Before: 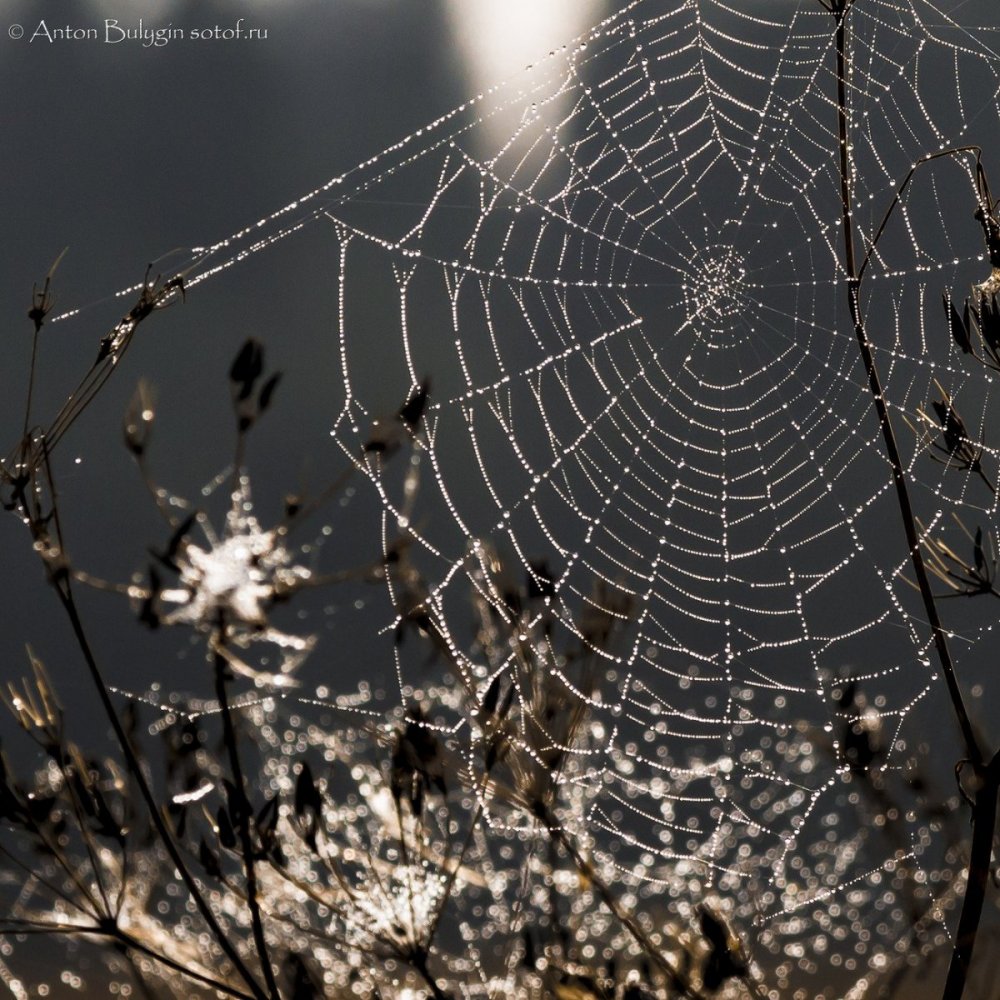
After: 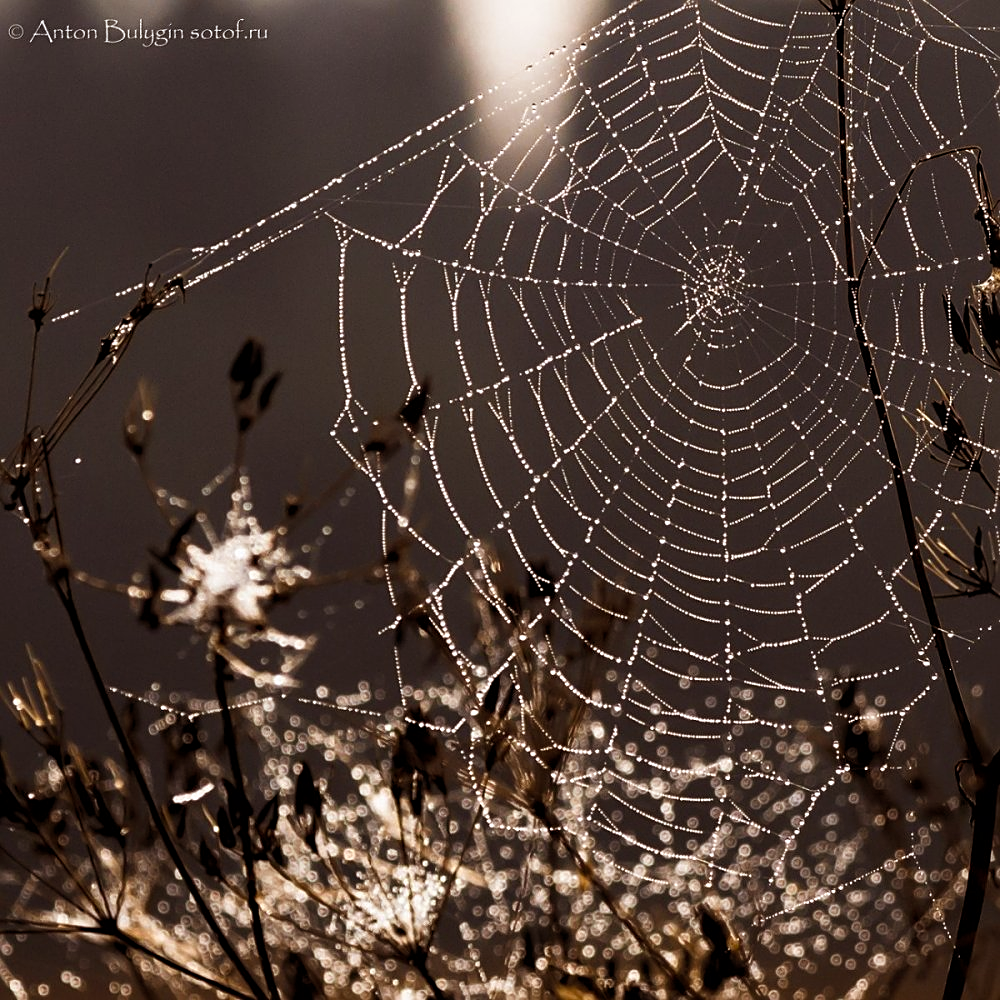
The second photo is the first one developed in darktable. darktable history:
sharpen: on, module defaults
rgb levels: mode RGB, independent channels, levels [[0, 0.5, 1], [0, 0.521, 1], [0, 0.536, 1]]
